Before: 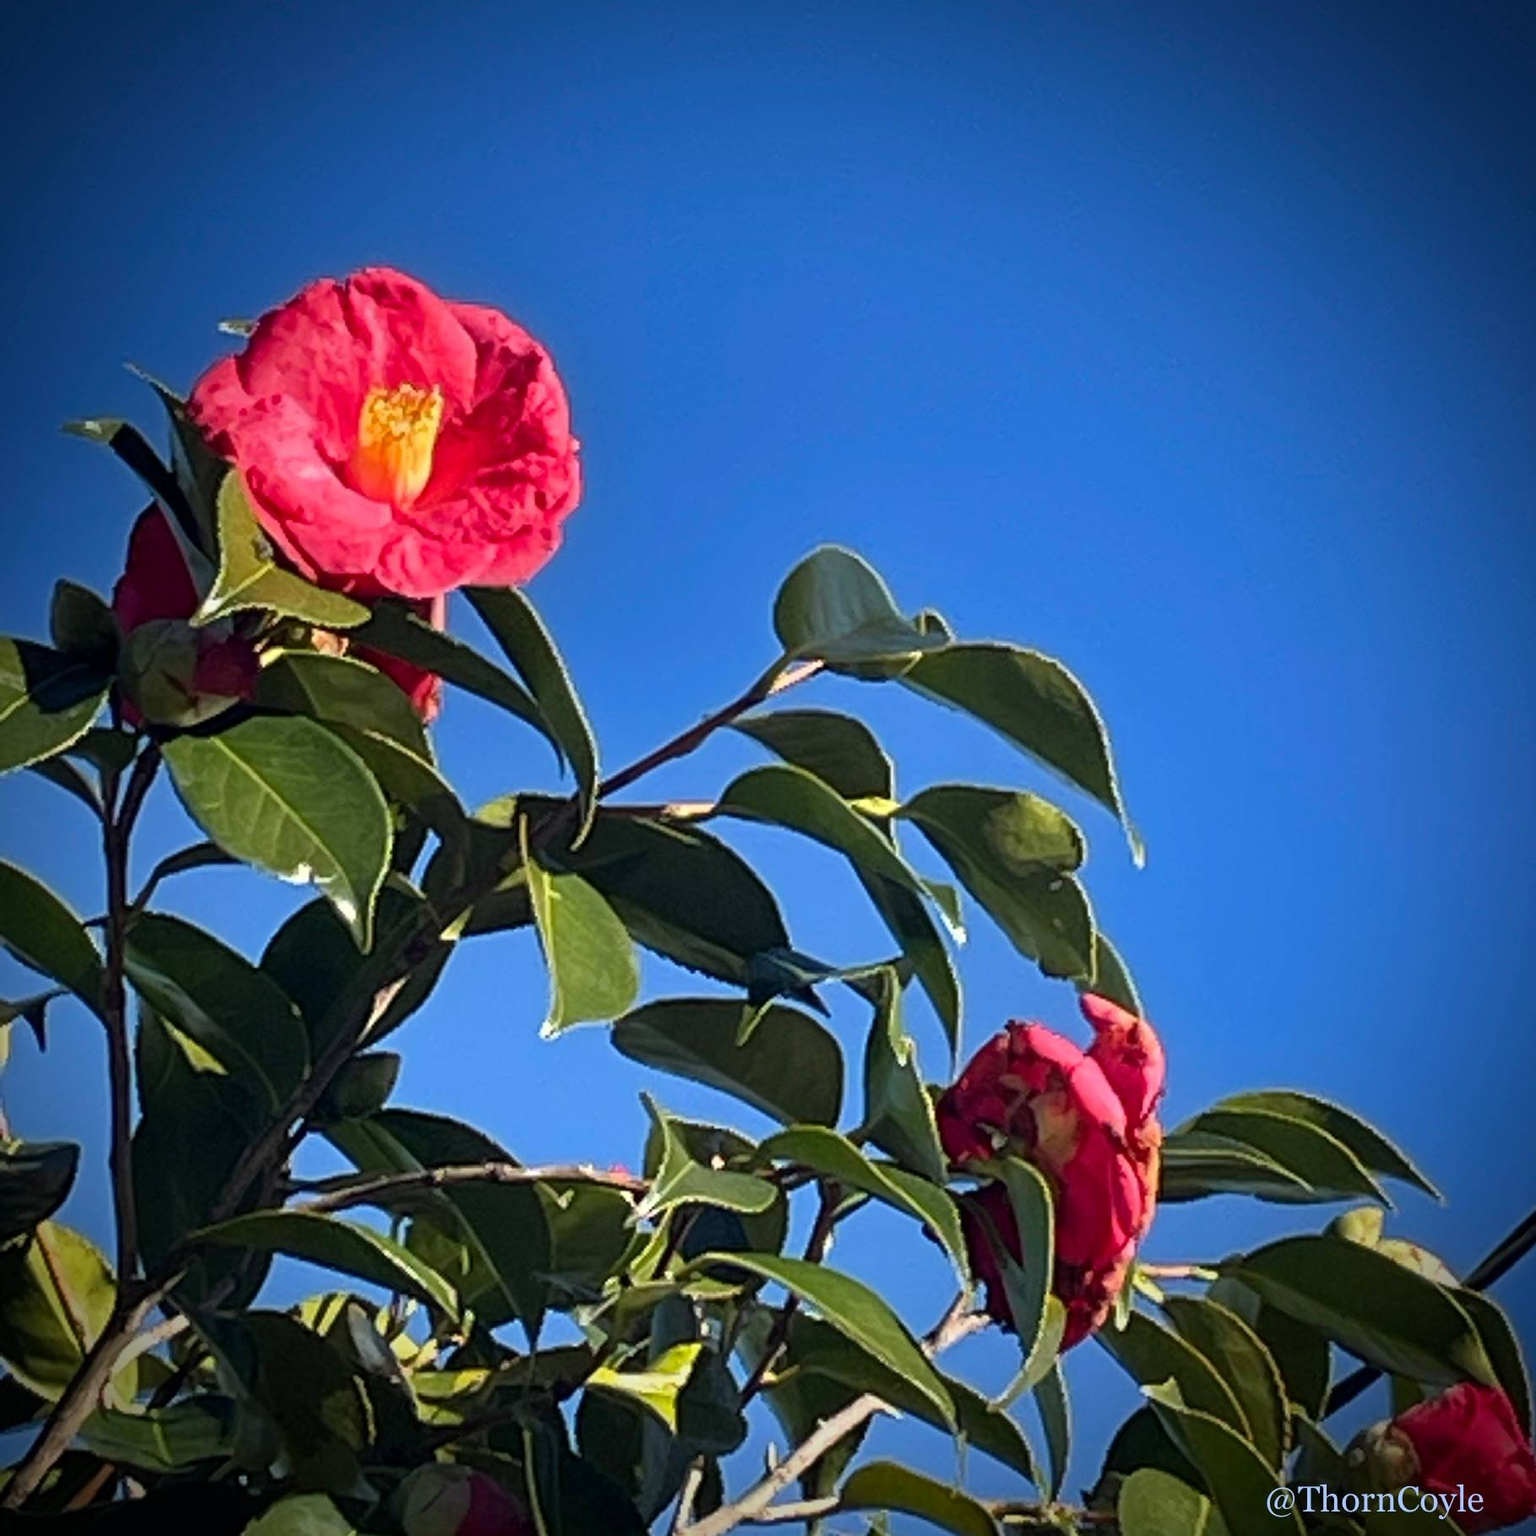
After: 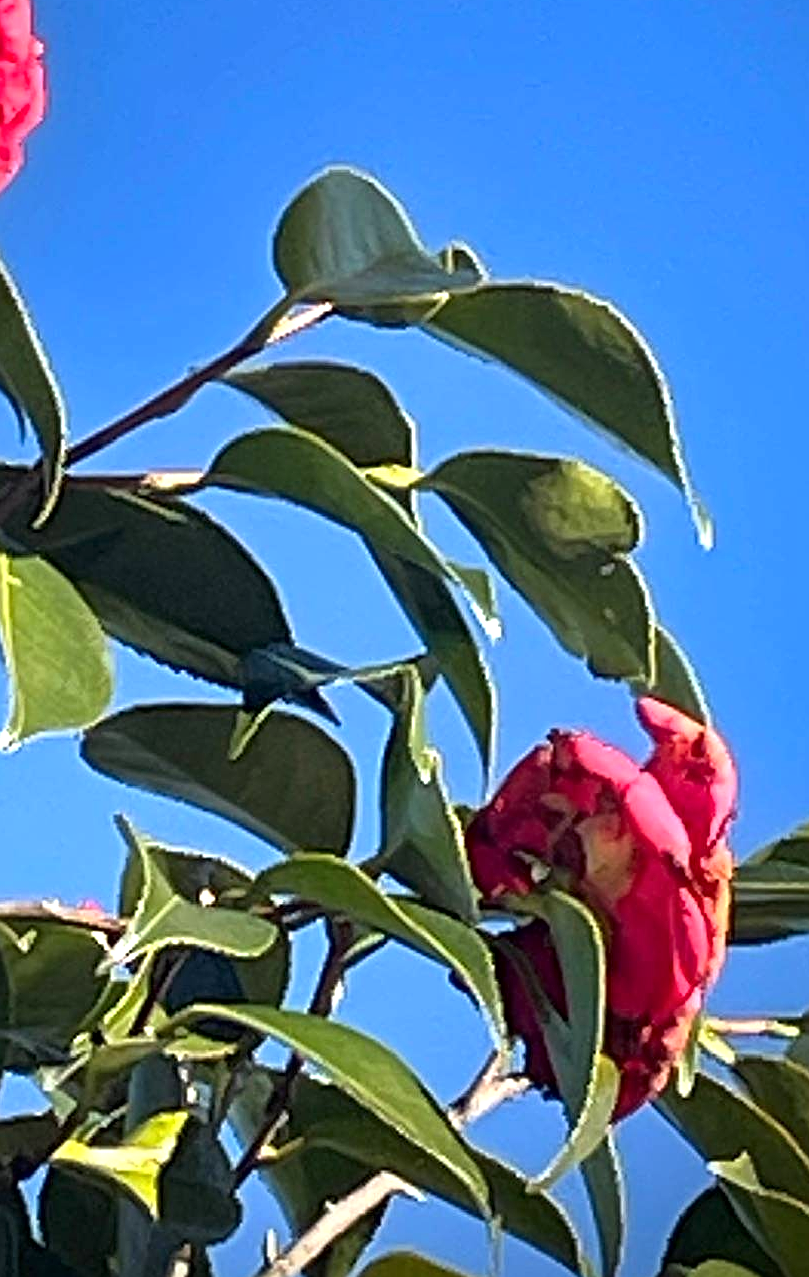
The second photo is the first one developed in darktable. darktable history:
exposure: exposure 0.55 EV, compensate highlight preservation false
crop: left 35.398%, top 26.346%, right 20.091%, bottom 3.448%
local contrast: mode bilateral grid, contrast 20, coarseness 50, detail 120%, midtone range 0.2
sharpen: on, module defaults
